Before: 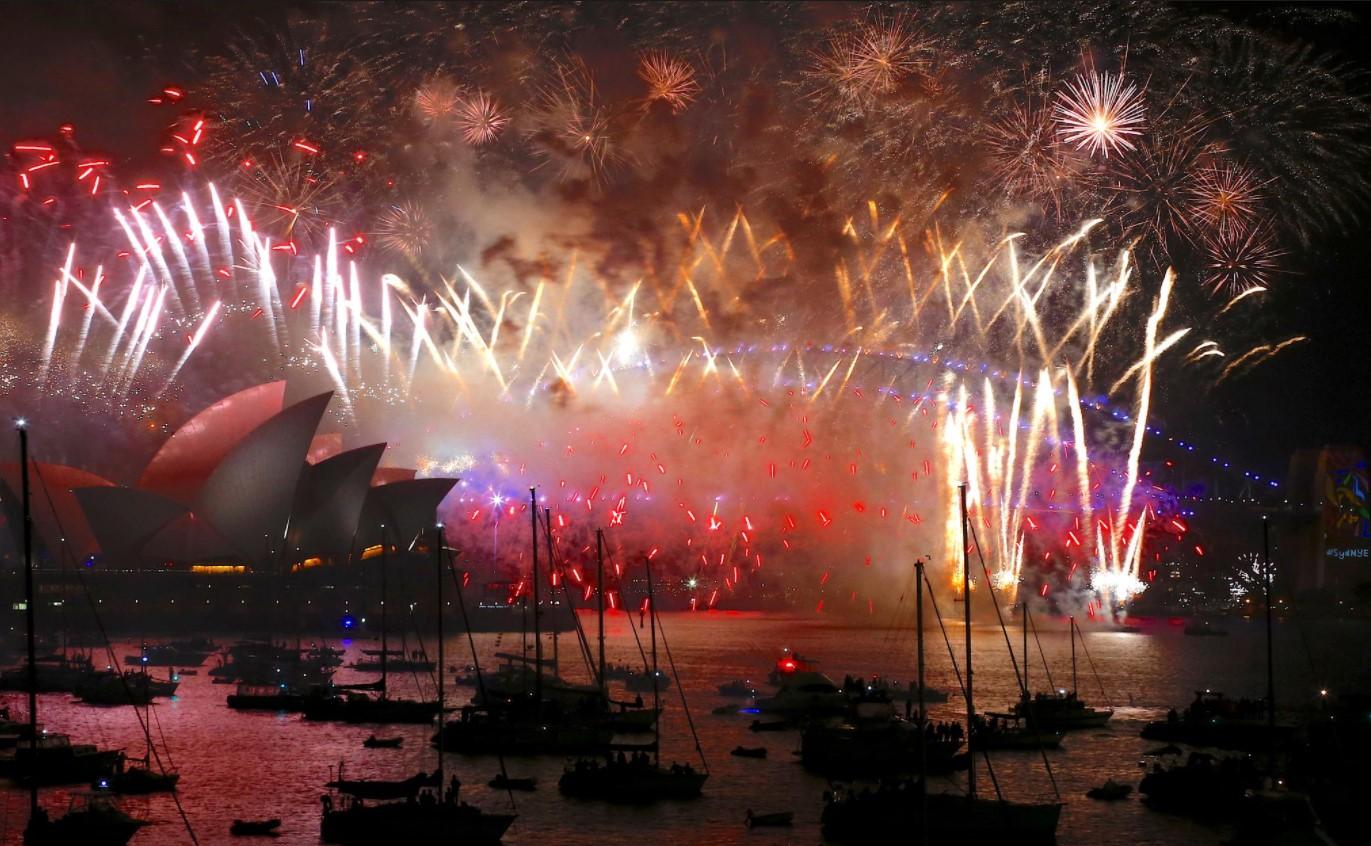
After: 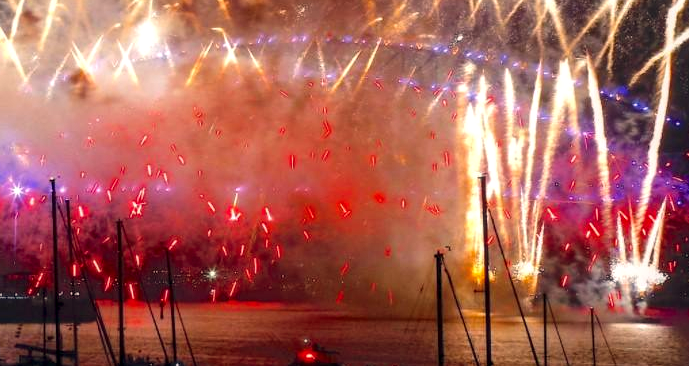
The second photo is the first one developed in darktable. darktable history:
color balance rgb: shadows lift › hue 87.51°, highlights gain › chroma 1.62%, highlights gain › hue 55.1°, global offset › chroma 0.06%, global offset › hue 253.66°, linear chroma grading › global chroma 0.5%, perceptual saturation grading › global saturation 16.38%
crop: left 35.03%, top 36.625%, right 14.663%, bottom 20.057%
local contrast: detail 130%
